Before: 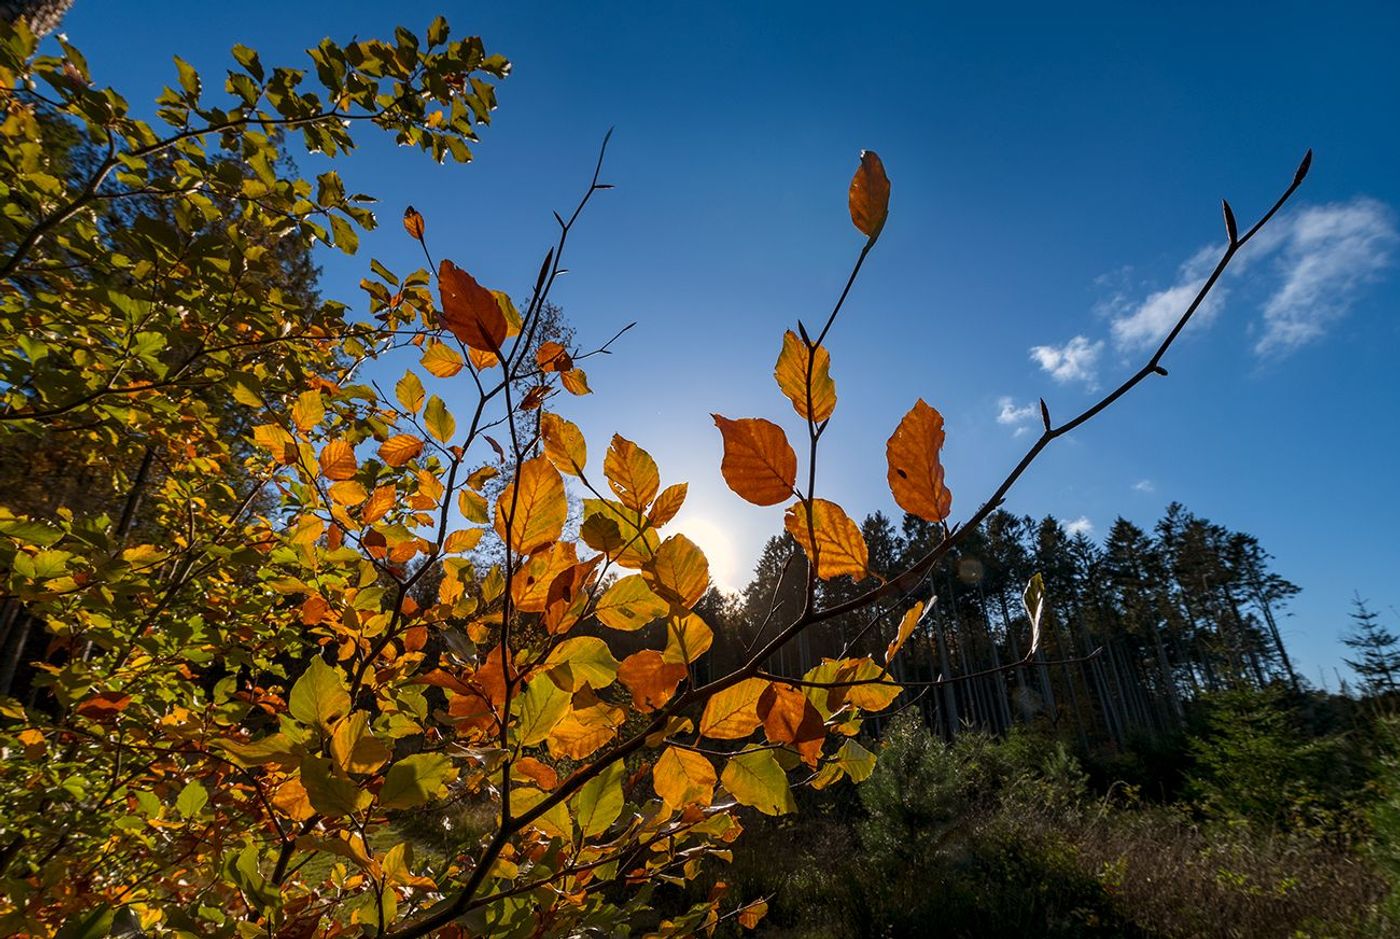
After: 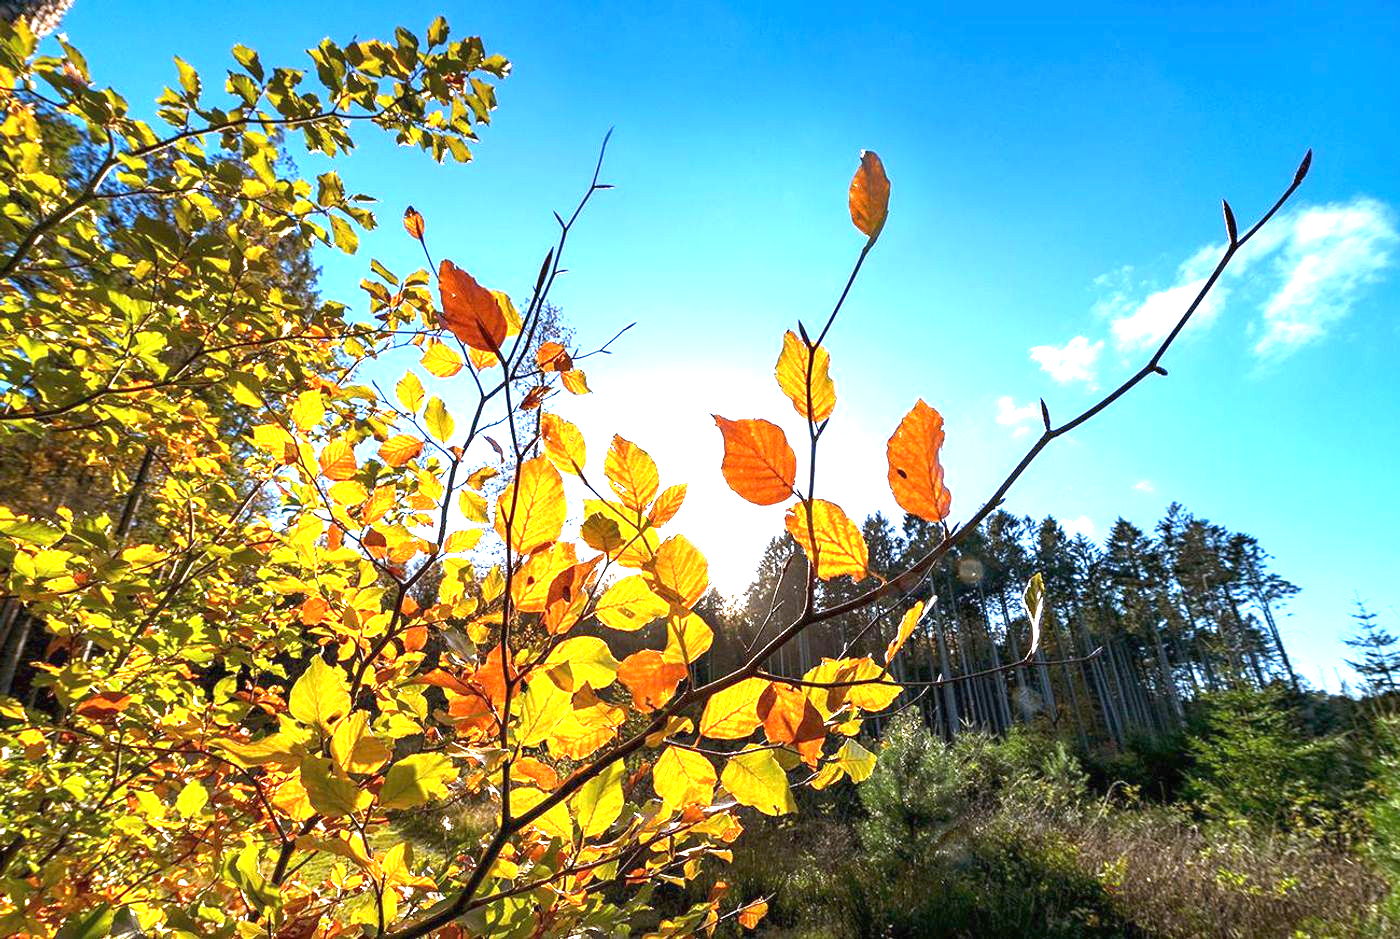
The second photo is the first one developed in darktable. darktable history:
exposure: black level correction 0, exposure 2.327 EV, compensate exposure bias true, compensate highlight preservation false
white balance: red 0.954, blue 1.079
